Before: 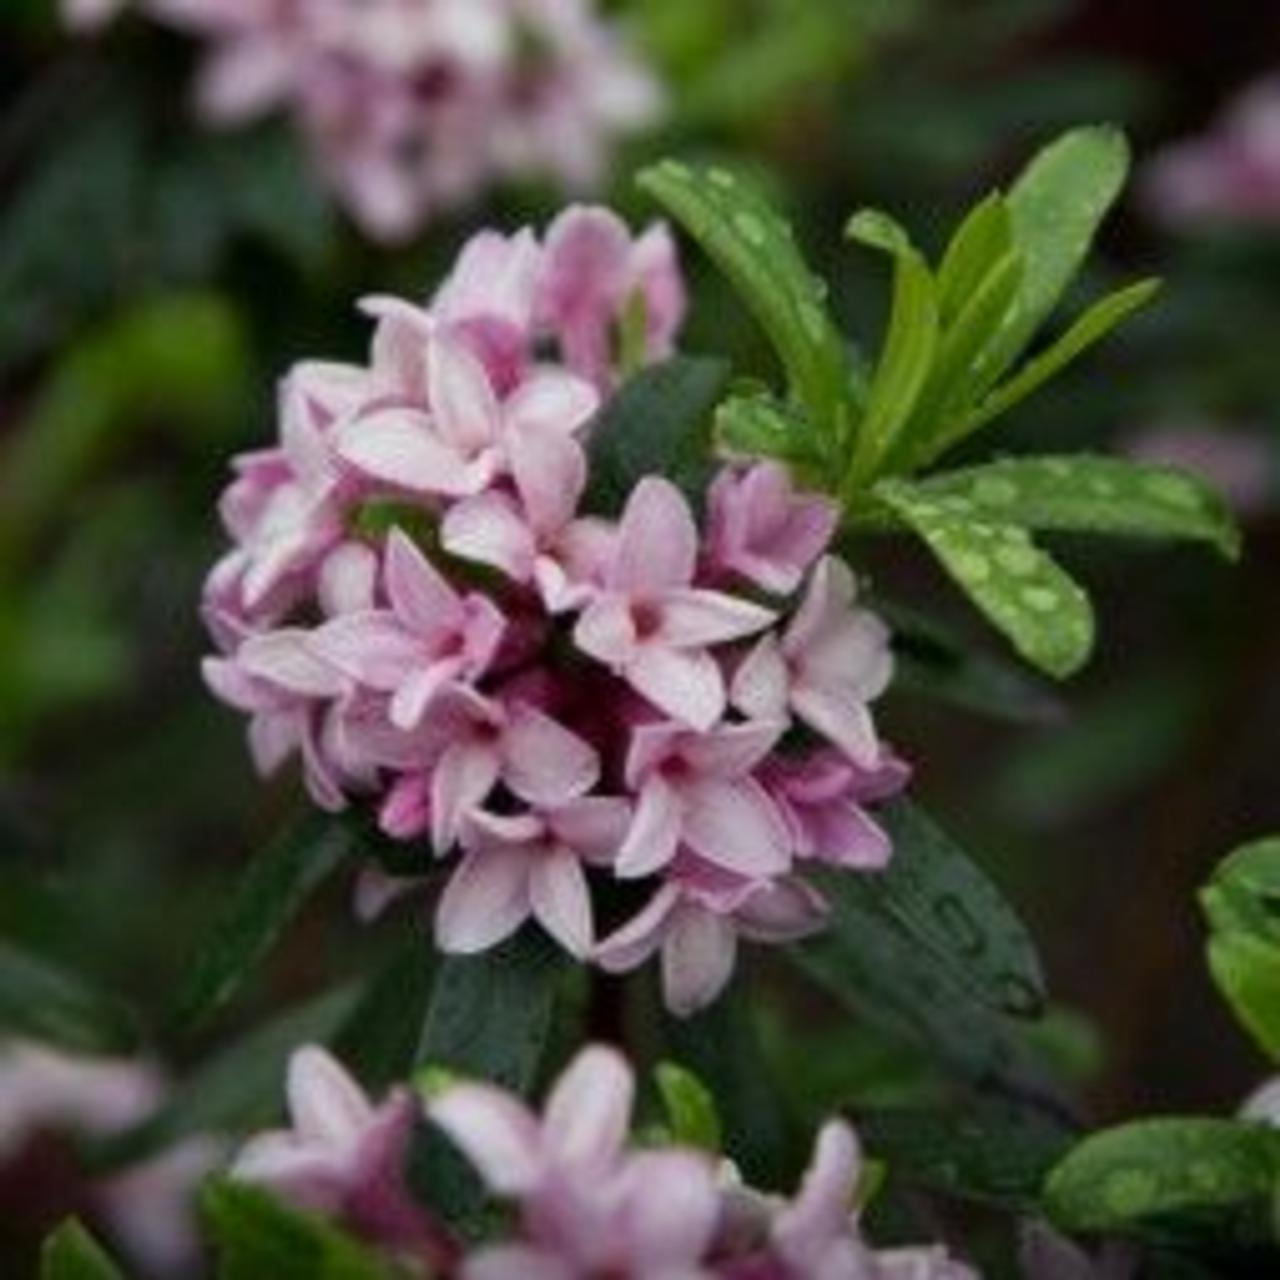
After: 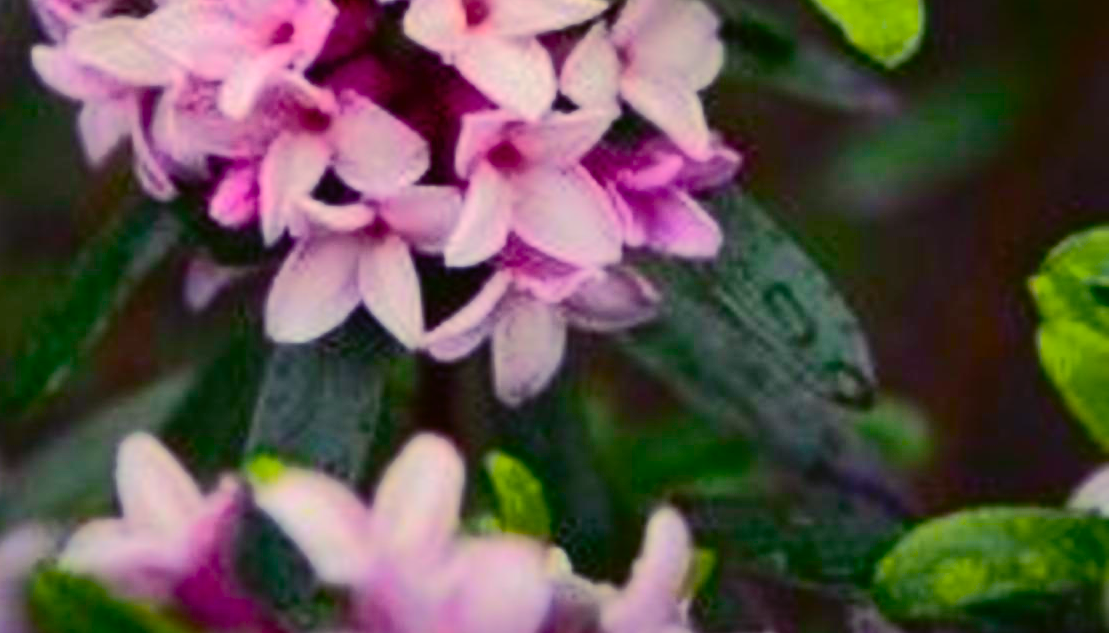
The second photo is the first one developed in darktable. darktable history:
color balance rgb: shadows lift › luminance -21.641%, shadows lift › chroma 8.956%, shadows lift › hue 282.74°, highlights gain › chroma 3.09%, highlights gain › hue 77.45°, perceptual saturation grading › global saturation 30.619%, perceptual brilliance grading › highlights 7.687%, perceptual brilliance grading › mid-tones 3.179%, perceptual brilliance grading › shadows 2.167%, global vibrance 20%
crop and rotate: left 13.29%, top 47.737%, bottom 2.748%
tone curve: curves: ch0 [(0, 0.011) (0.104, 0.085) (0.236, 0.234) (0.398, 0.507) (0.472, 0.62) (0.641, 0.773) (0.835, 0.883) (1, 0.961)]; ch1 [(0, 0) (0.353, 0.344) (0.43, 0.401) (0.479, 0.476) (0.502, 0.504) (0.54, 0.542) (0.602, 0.613) (0.638, 0.668) (0.693, 0.727) (1, 1)]; ch2 [(0, 0) (0.34, 0.314) (0.434, 0.43) (0.5, 0.506) (0.528, 0.534) (0.55, 0.567) (0.595, 0.613) (0.644, 0.729) (1, 1)], color space Lab, independent channels, preserve colors none
shadows and highlights: on, module defaults
